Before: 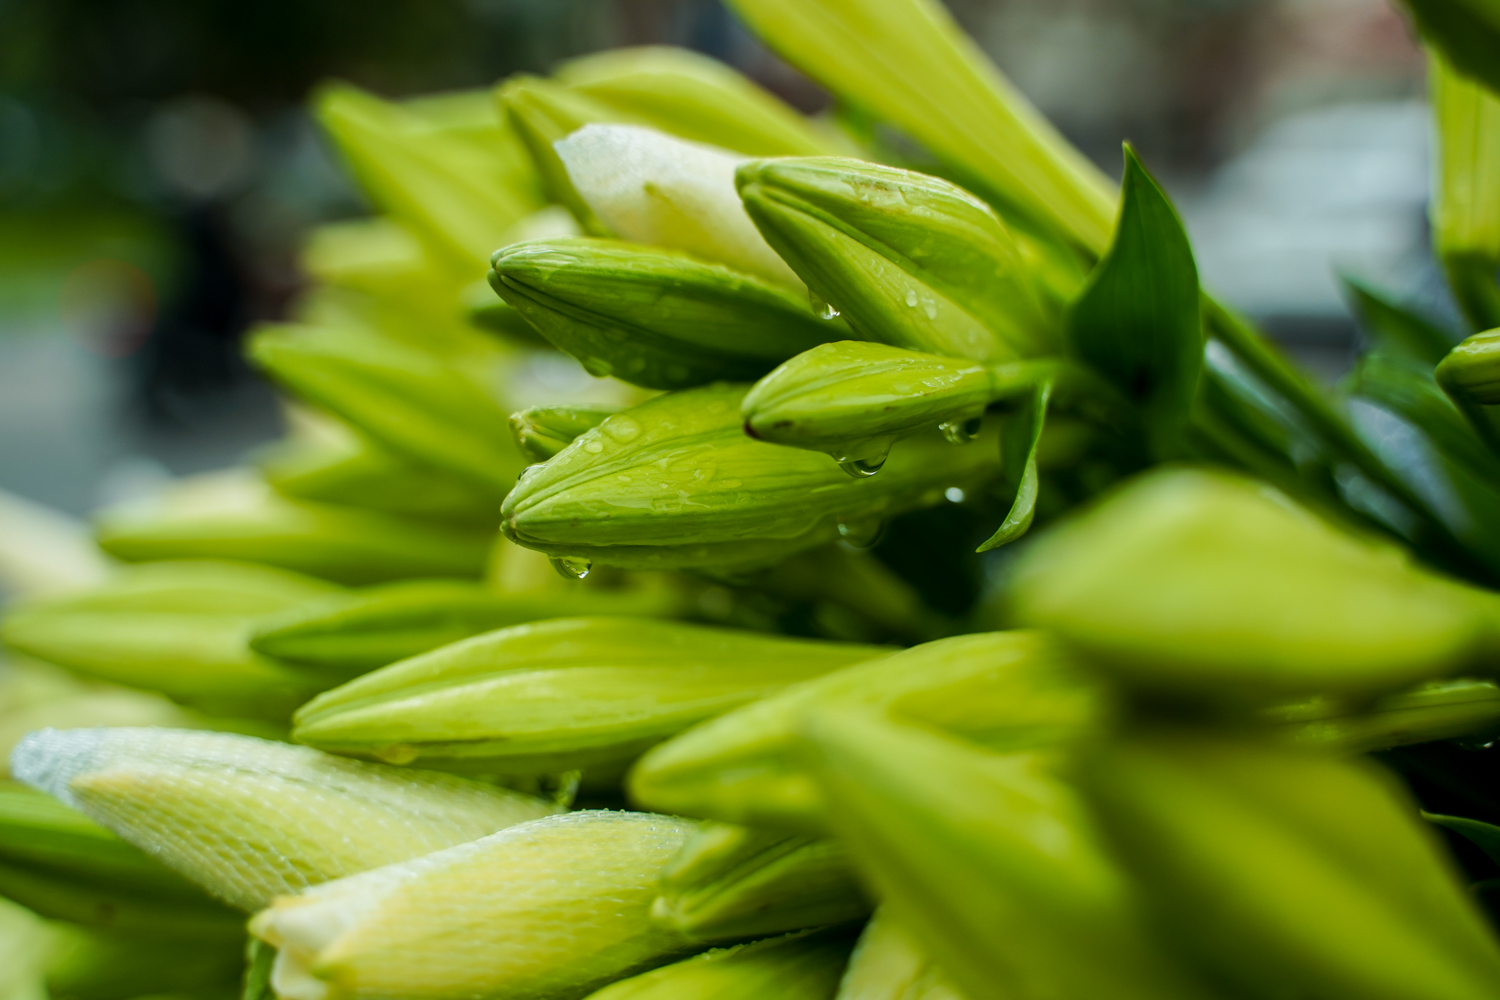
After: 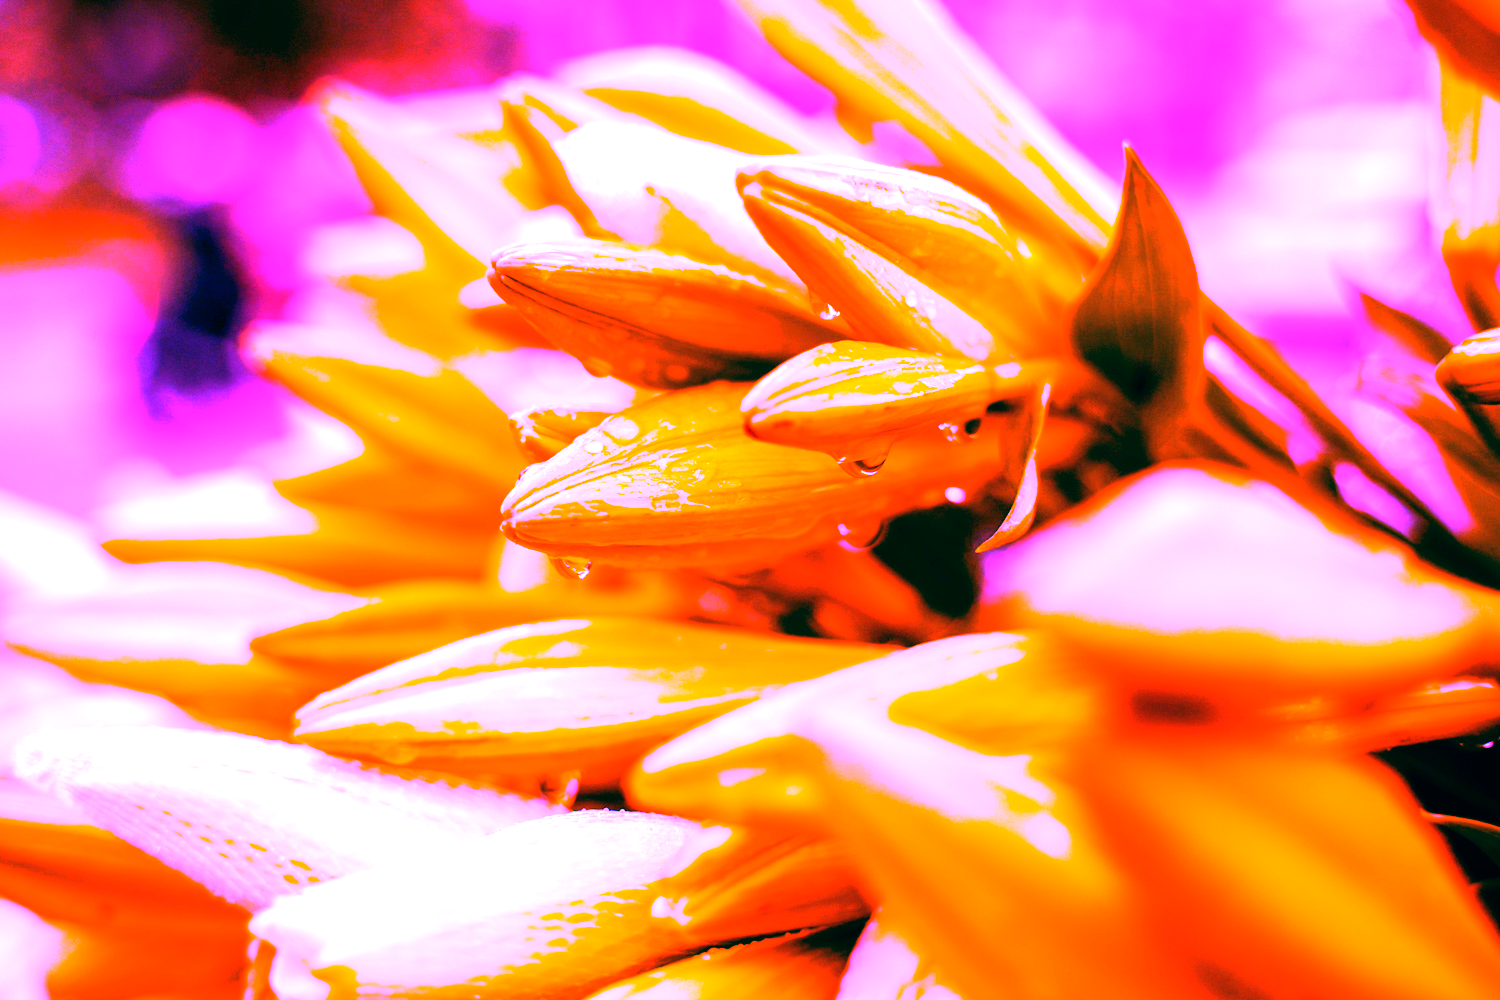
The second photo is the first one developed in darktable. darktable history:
white balance: red 8, blue 8
color balance: lift [1, 0.998, 1.001, 1.002], gamma [1, 1.02, 1, 0.98], gain [1, 1.02, 1.003, 0.98]
